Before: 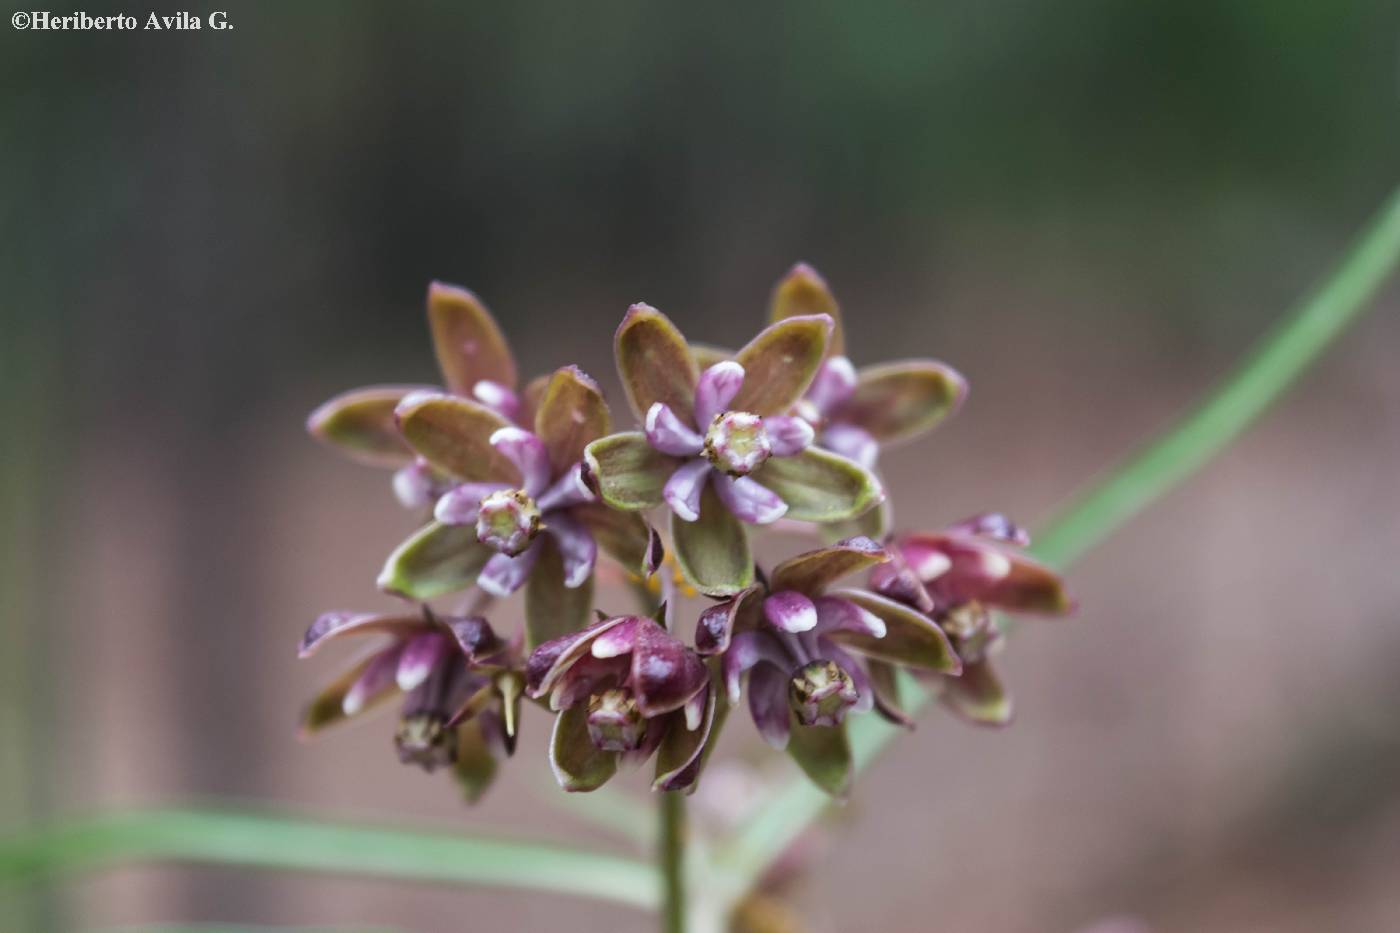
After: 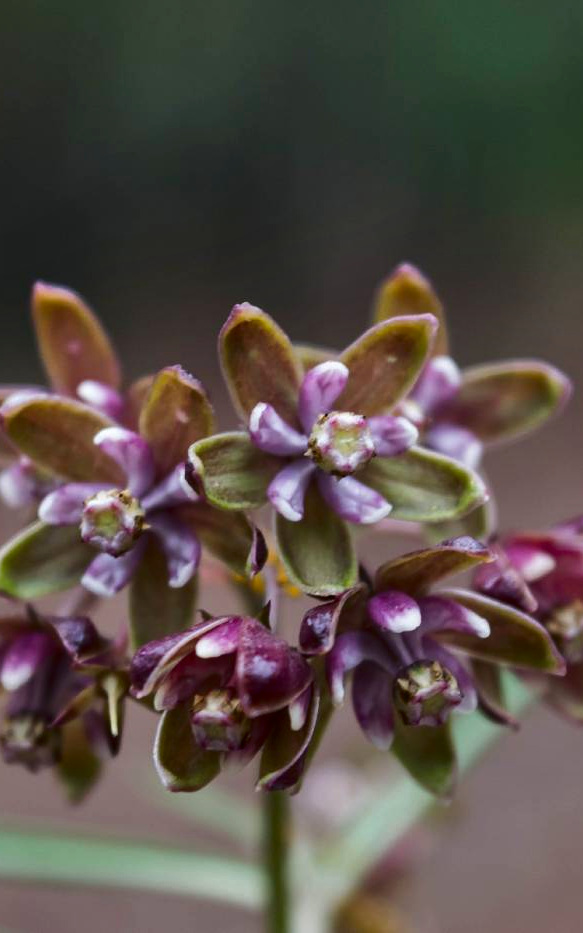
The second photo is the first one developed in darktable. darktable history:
shadows and highlights: shadows 48.91, highlights -41.11, soften with gaussian
crop: left 28.295%, right 29.454%
contrast brightness saturation: brightness -0.216, saturation 0.075
